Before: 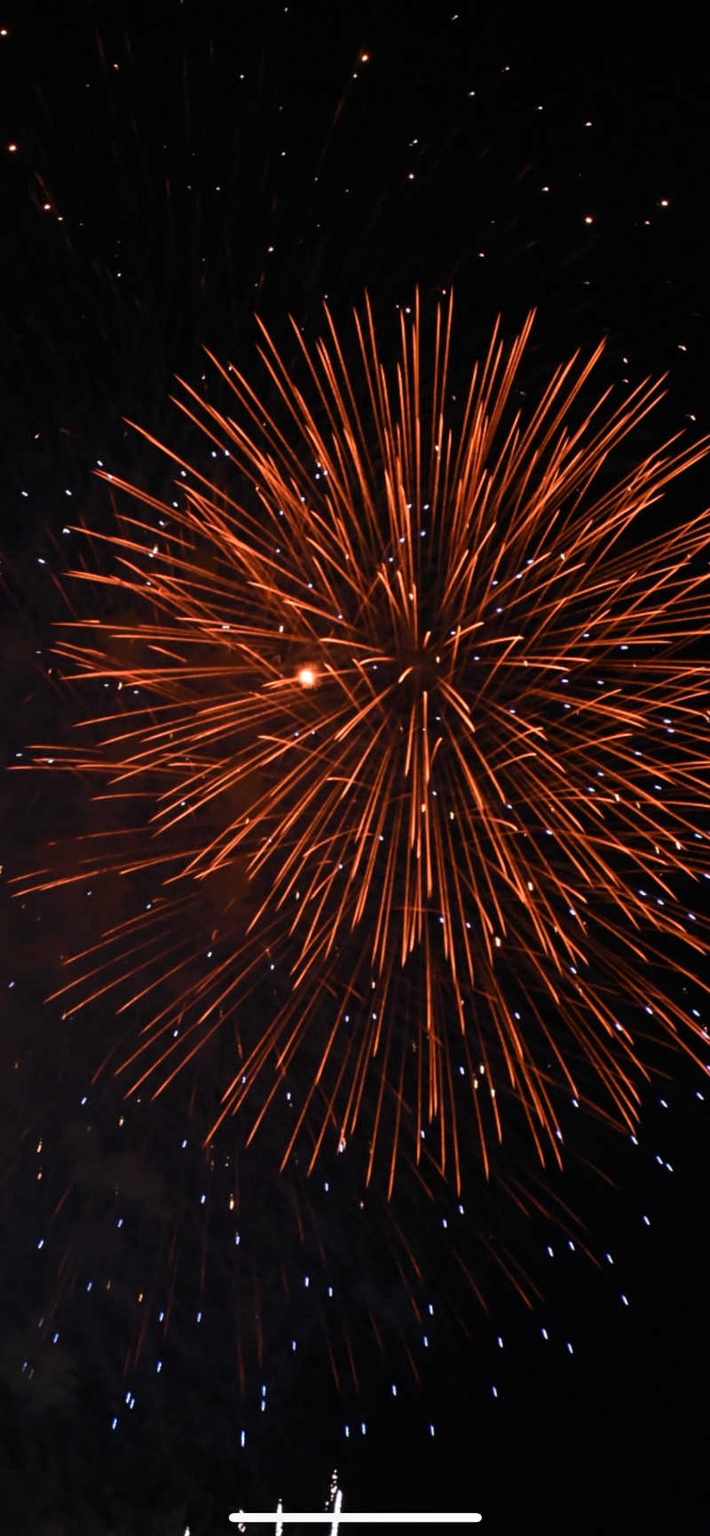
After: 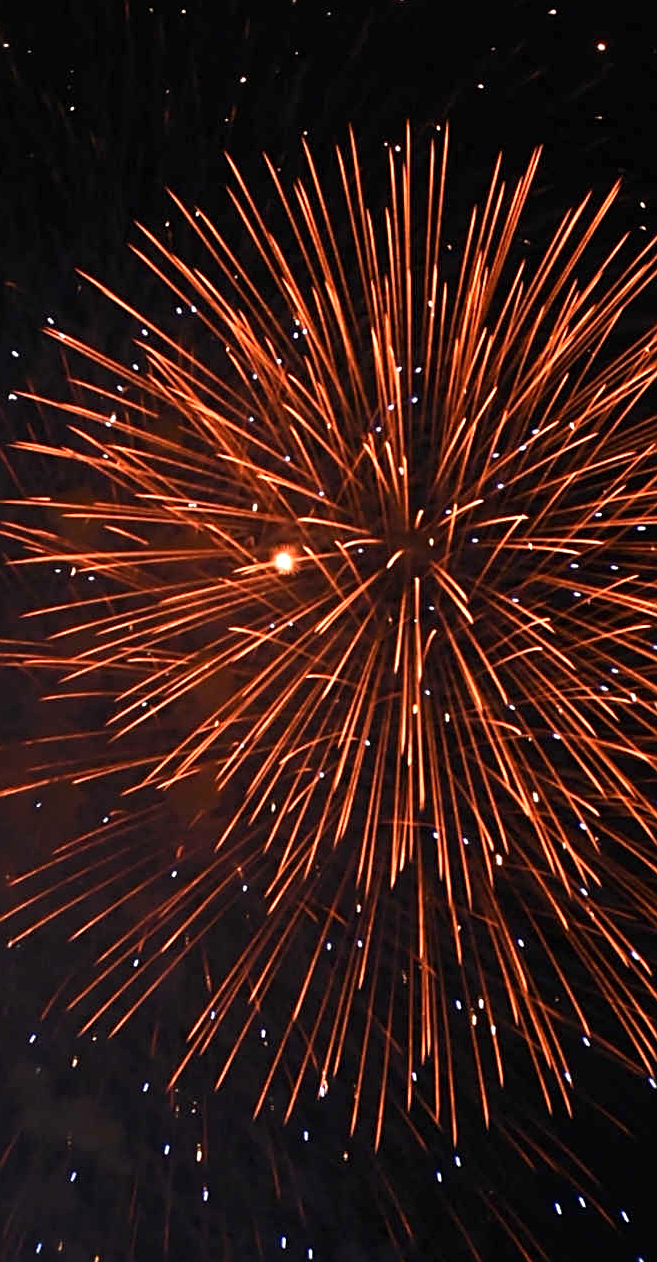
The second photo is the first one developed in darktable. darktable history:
crop: left 7.761%, top 11.631%, right 10.101%, bottom 15.394%
sharpen: on, module defaults
exposure: exposure 0.733 EV, compensate exposure bias true, compensate highlight preservation false
